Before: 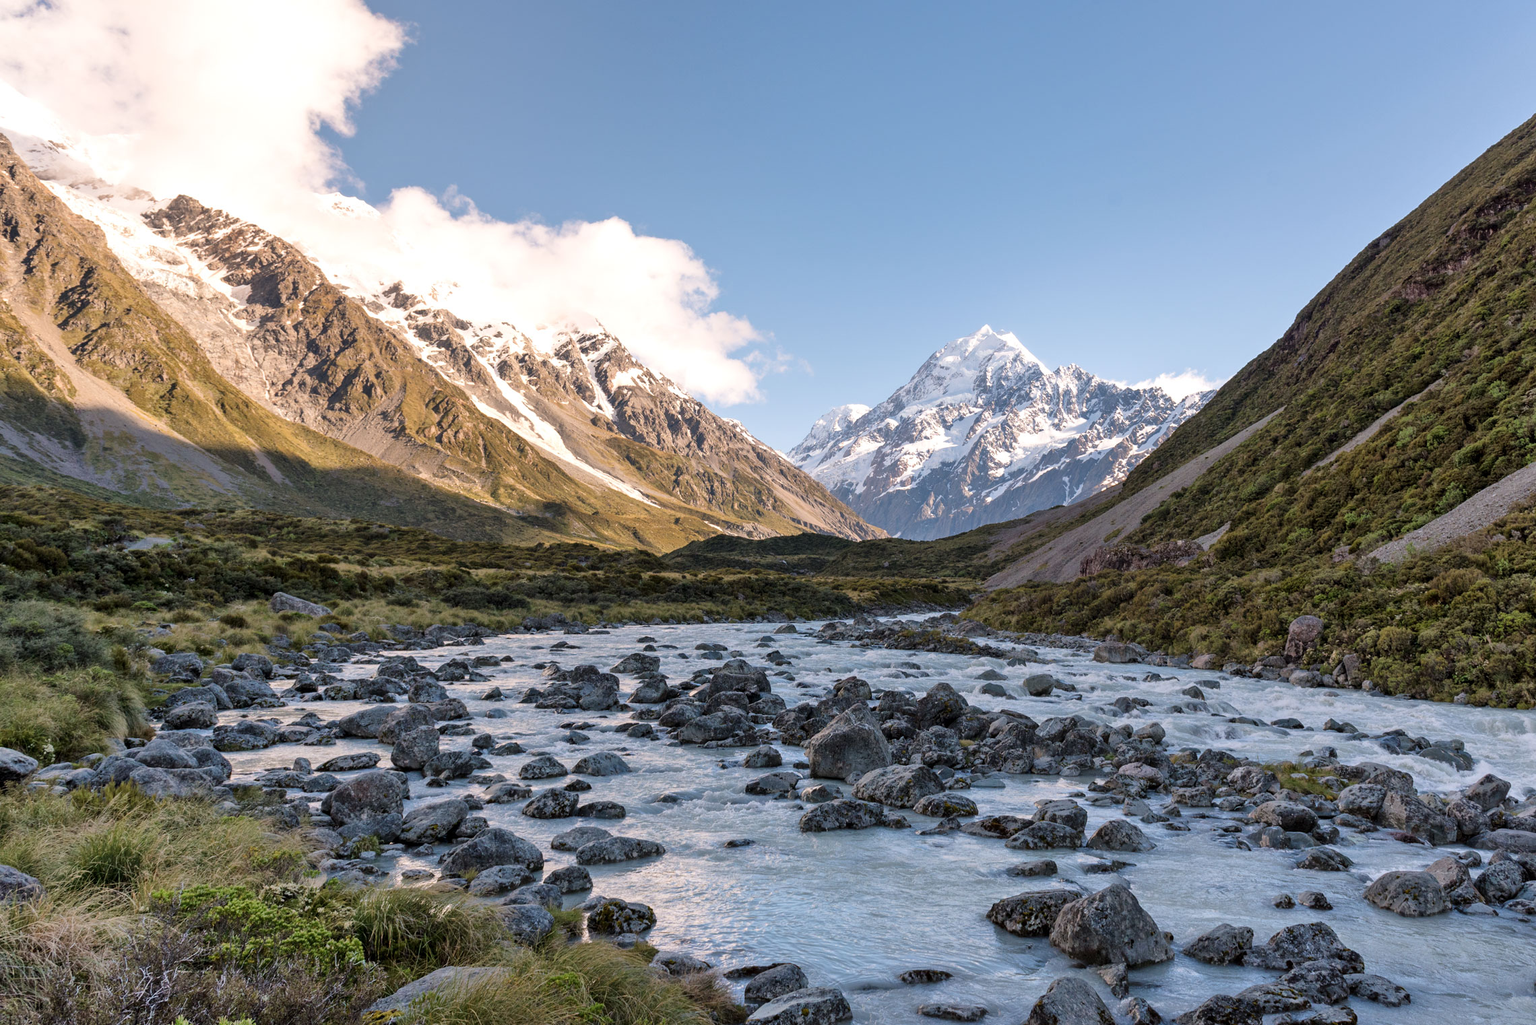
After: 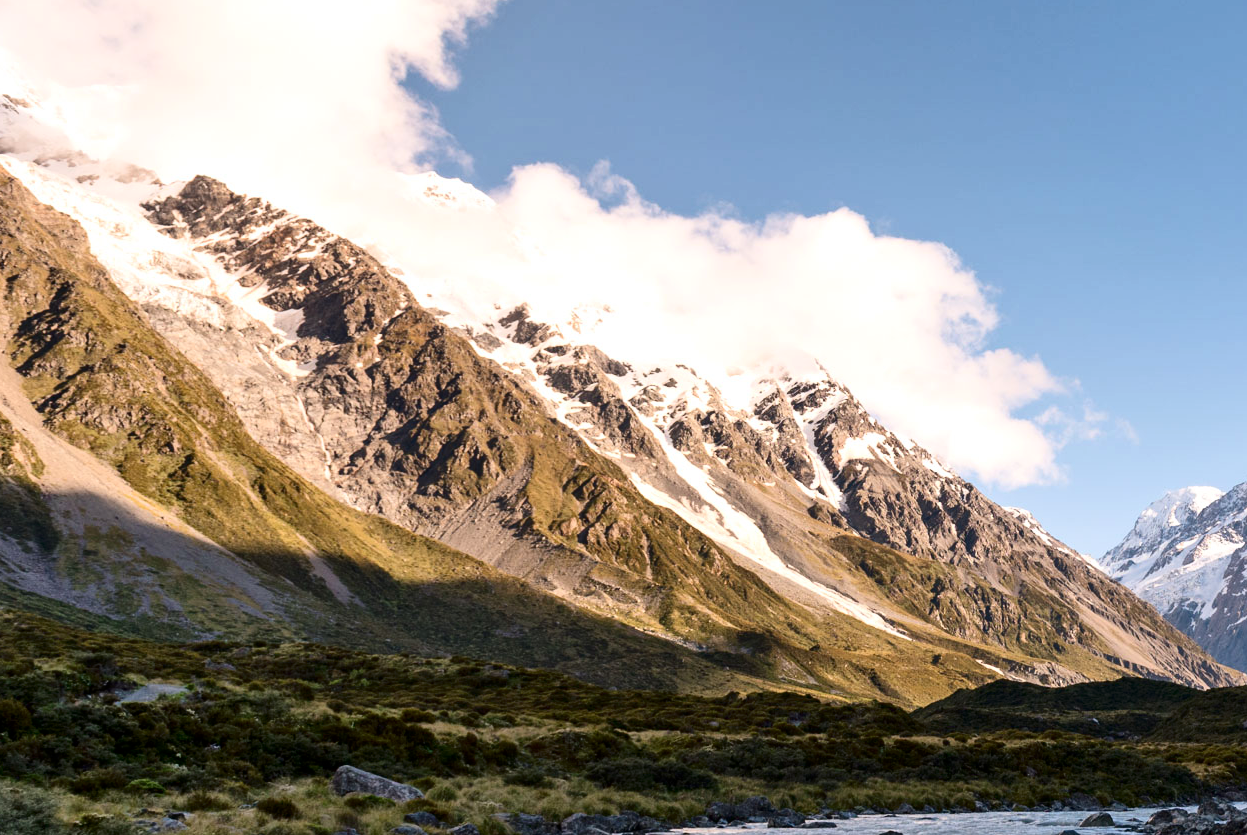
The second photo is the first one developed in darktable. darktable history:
crop and rotate: left 3.047%, top 7.509%, right 42.236%, bottom 37.598%
contrast brightness saturation: contrast 0.2, brightness -0.11, saturation 0.1
